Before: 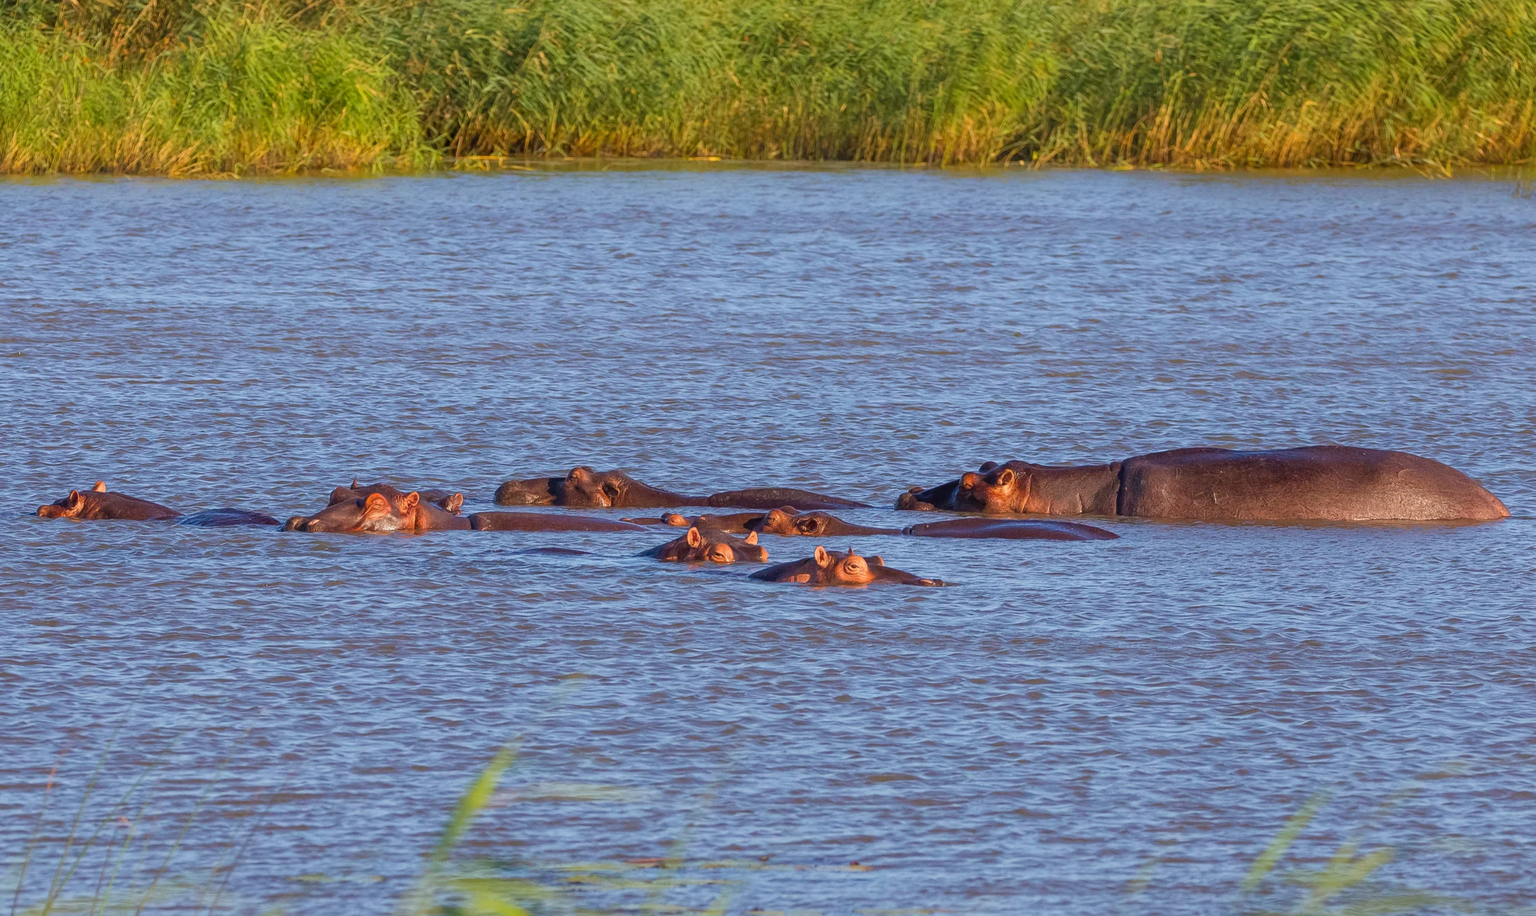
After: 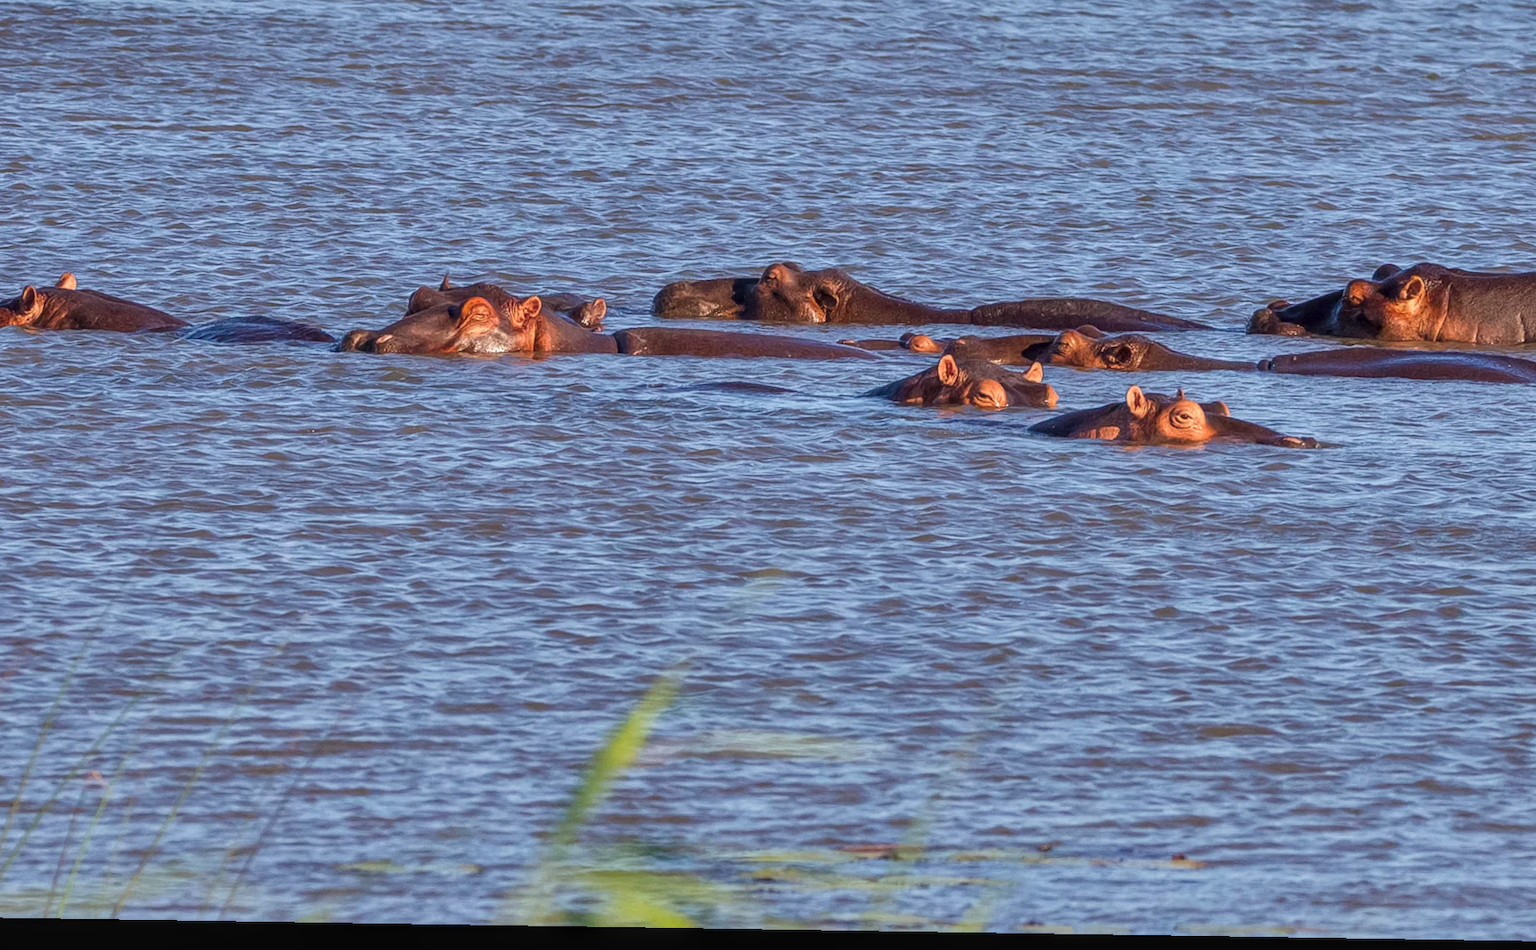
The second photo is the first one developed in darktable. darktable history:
exposure: black level correction -0.001, exposure 0.079 EV, compensate highlight preservation false
contrast brightness saturation: saturation -0.042
haze removal: strength -0.05, compatibility mode true, adaptive false
crop and rotate: angle -0.873°, left 3.934%, top 31.812%, right 29.244%
local contrast: detail 130%
shadows and highlights: shadows 20.83, highlights -82.26, soften with gaussian
